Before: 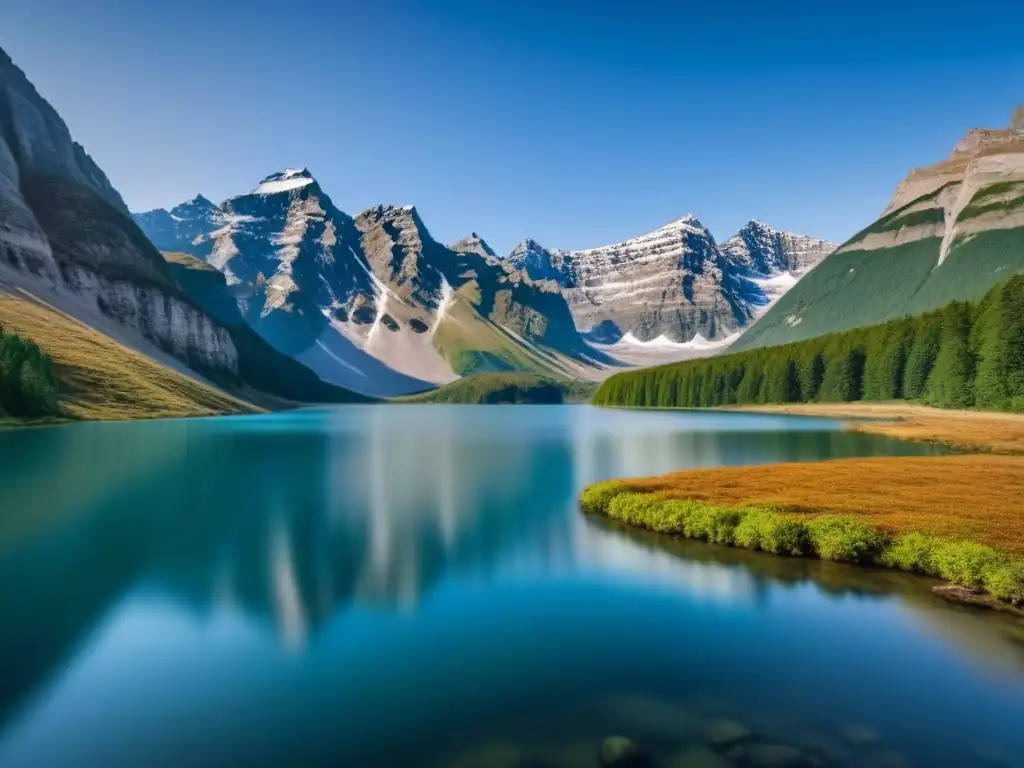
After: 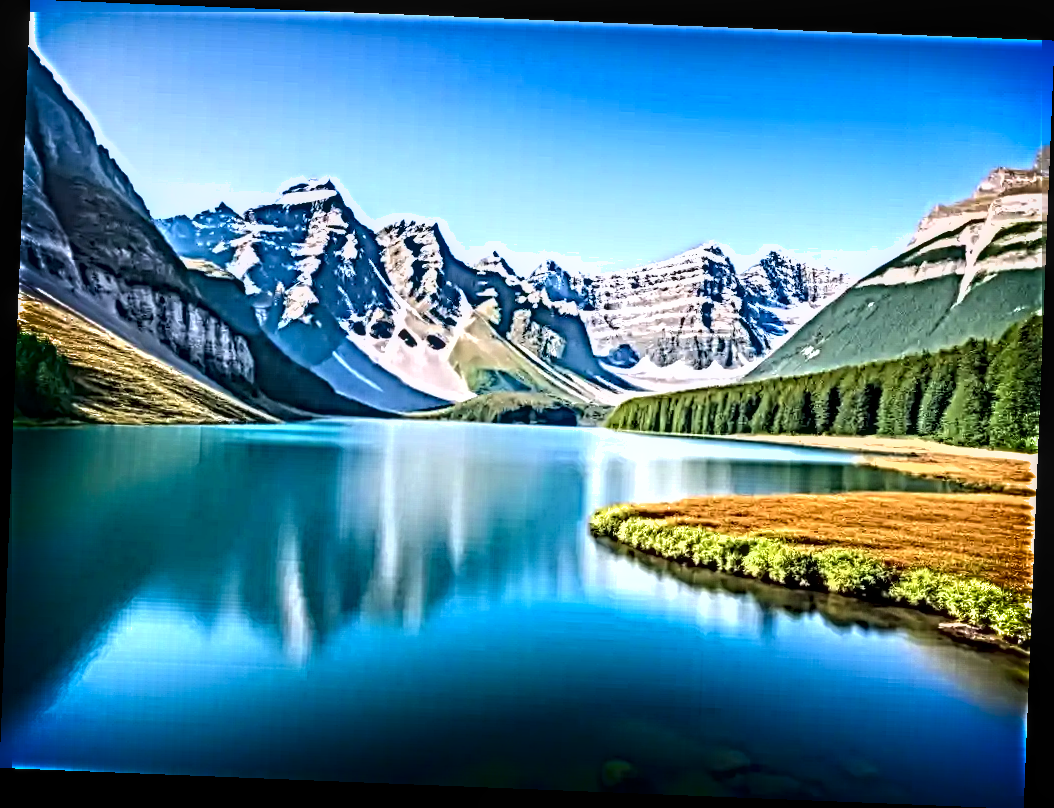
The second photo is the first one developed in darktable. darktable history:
color calibration: gray › normalize channels true, illuminant as shot in camera, x 0.358, y 0.373, temperature 4628.91 K, gamut compression 0.003
sharpen: radius 6.247, amount 1.806, threshold 0.246
tone equalizer: -8 EV -1.11 EV, -7 EV -1.05 EV, -6 EV -0.857 EV, -5 EV -0.562 EV, -3 EV 0.548 EV, -2 EV 0.867 EV, -1 EV 0.995 EV, +0 EV 1.07 EV
crop and rotate: angle -2.3°
local contrast: on, module defaults
shadows and highlights: shadows -89.16, highlights 88.08, highlights color adjustment 0.643%, soften with gaussian
